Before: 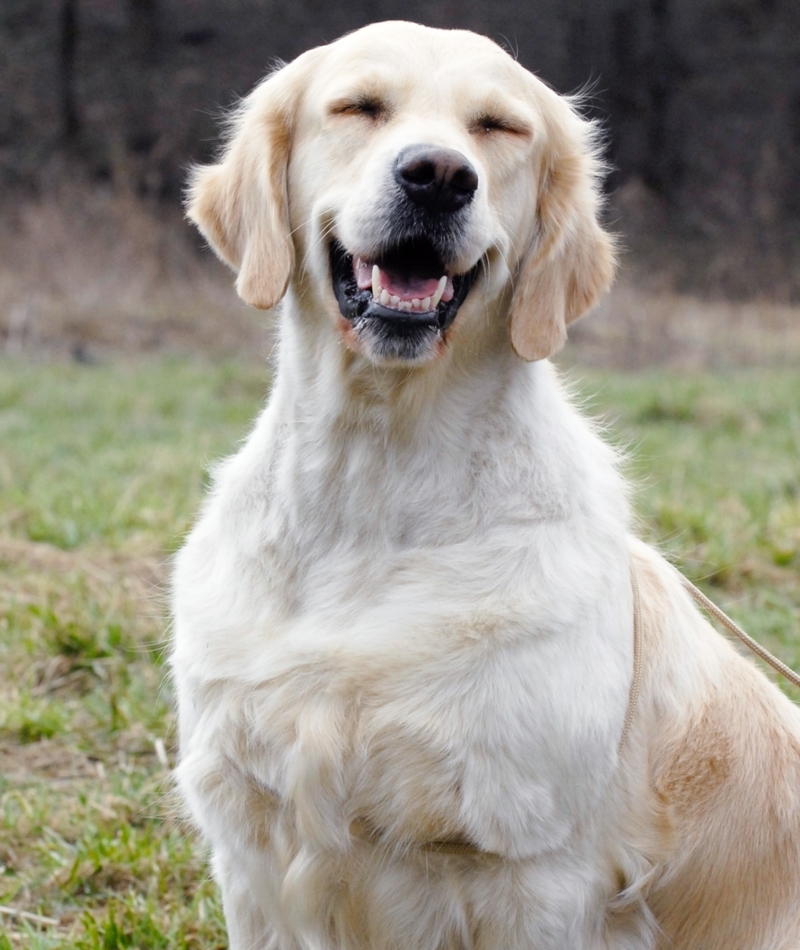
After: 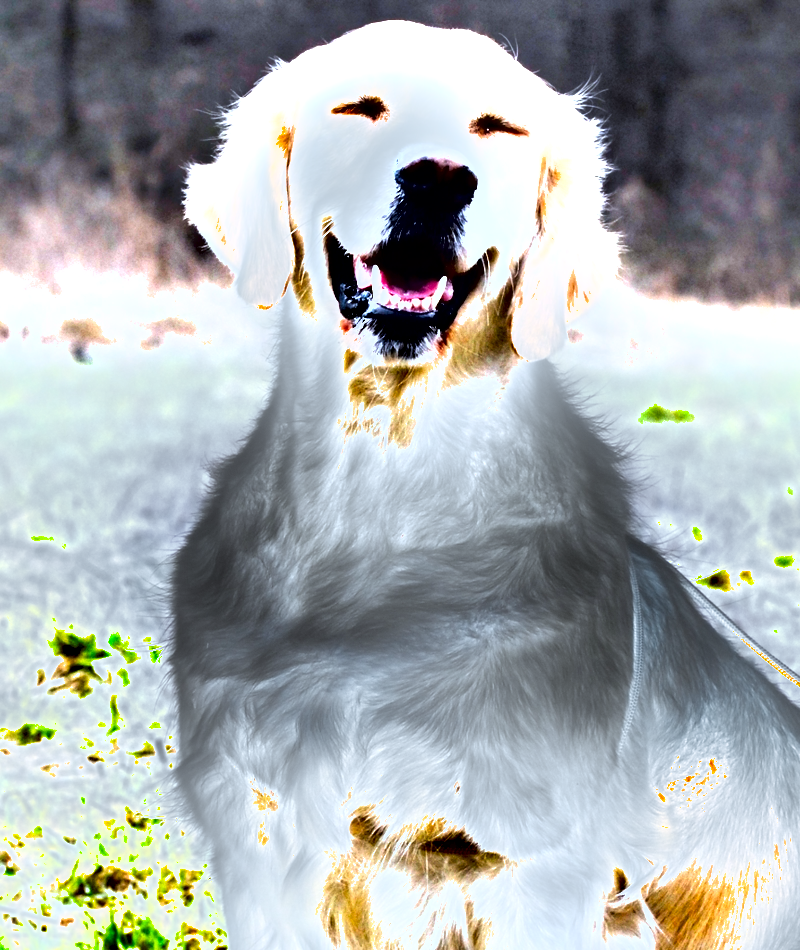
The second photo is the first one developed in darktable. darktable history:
shadows and highlights: low approximation 0.01, soften with gaussian
color balance rgb: perceptual saturation grading › global saturation 30.966%, perceptual brilliance grading › global brilliance 11.449%, global vibrance 12.329%
color correction: highlights a* -3.98, highlights b* -10.77
exposure: black level correction 0, exposure 0.694 EV, compensate exposure bias true, compensate highlight preservation false
tone equalizer: -8 EV -1.12 EV, -7 EV -0.98 EV, -6 EV -0.872 EV, -5 EV -0.579 EV, -3 EV 0.586 EV, -2 EV 0.888 EV, -1 EV 1.01 EV, +0 EV 1.08 EV
